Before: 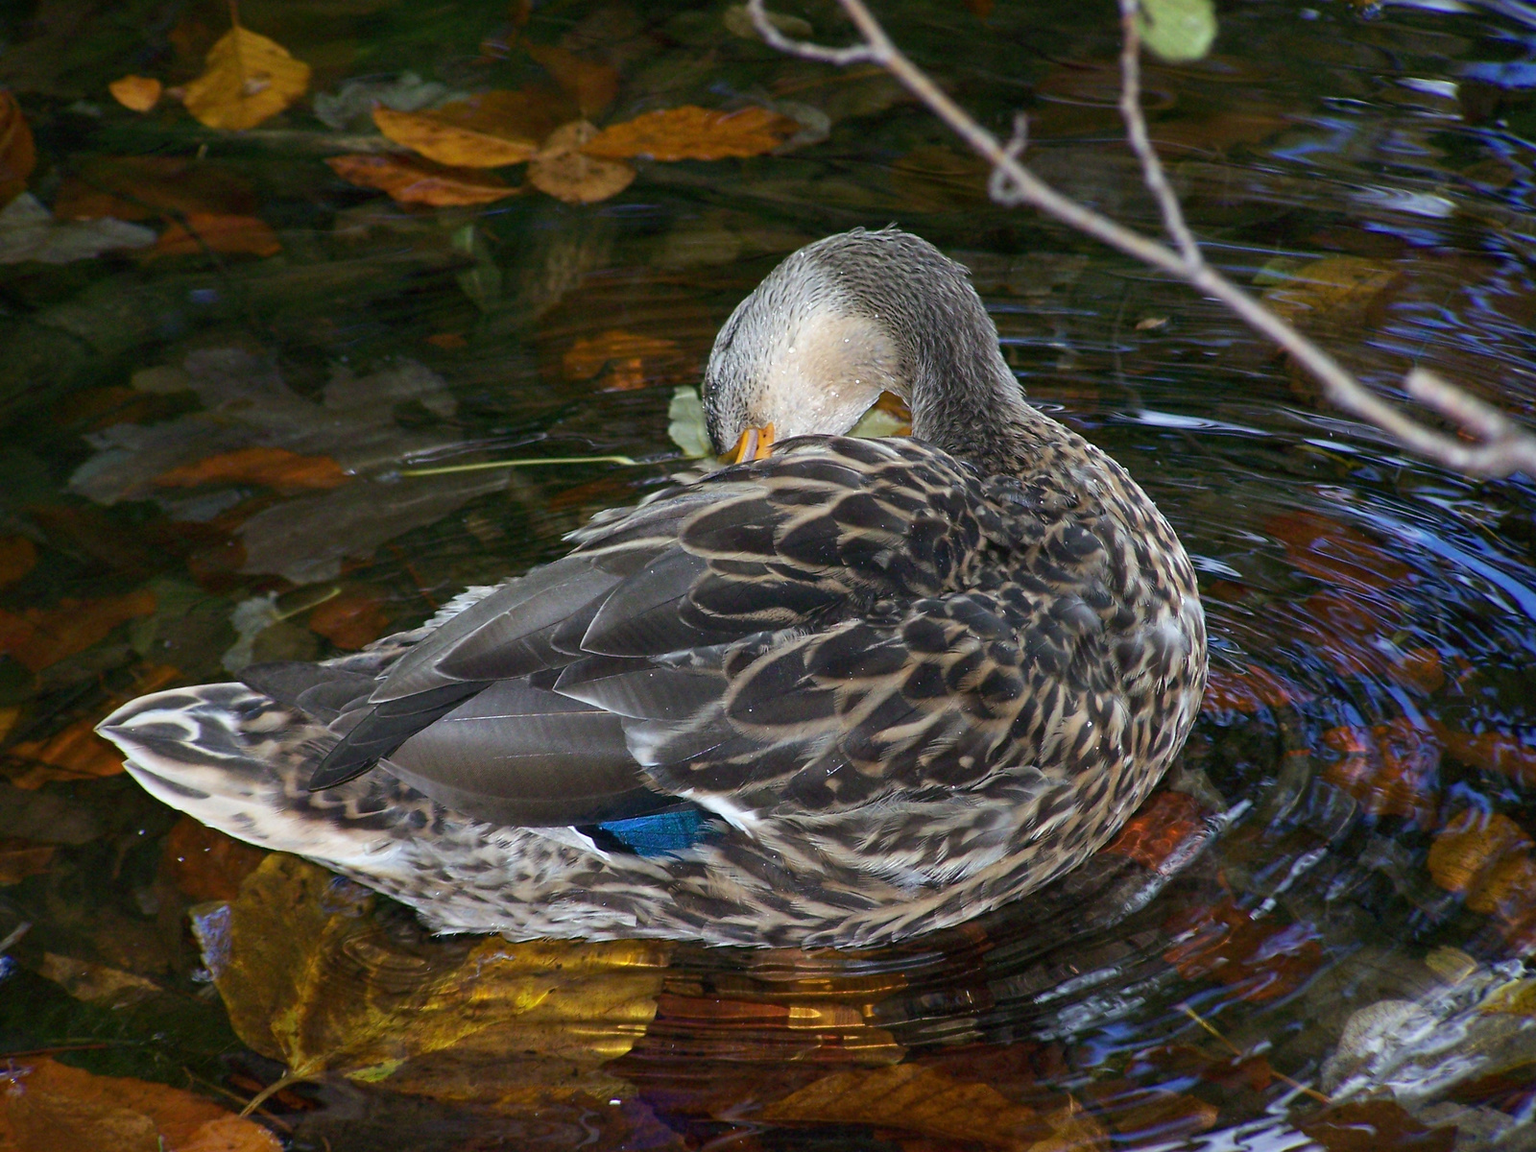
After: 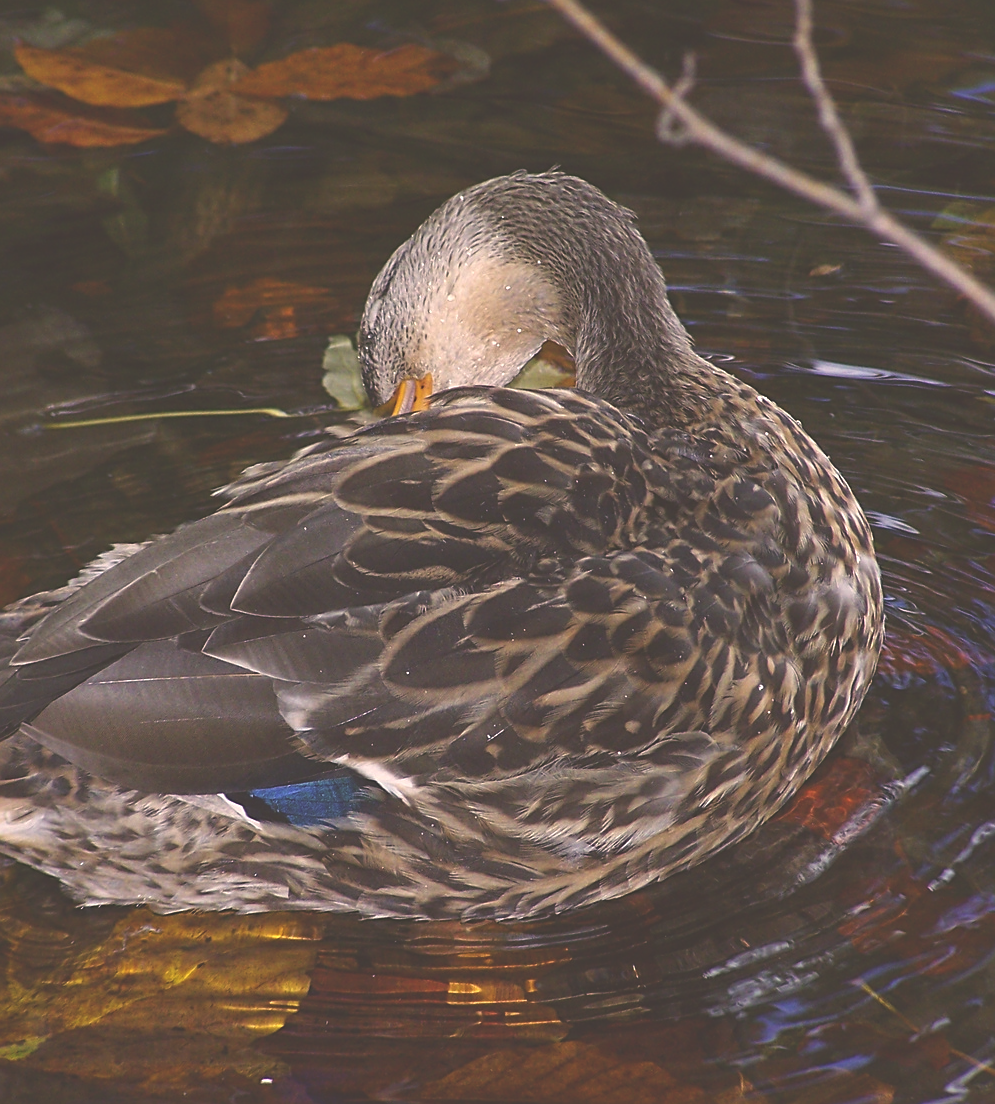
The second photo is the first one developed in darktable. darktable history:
tone curve: curves: ch0 [(0, 0) (0.641, 0.595) (1, 1)], color space Lab, independent channels
crop and rotate: left 23.41%, top 5.644%, right 14.36%, bottom 2.322%
exposure: black level correction -0.06, exposure -0.05 EV, compensate highlight preservation false
sharpen: on, module defaults
color correction: highlights a* 11.5, highlights b* 11.73
